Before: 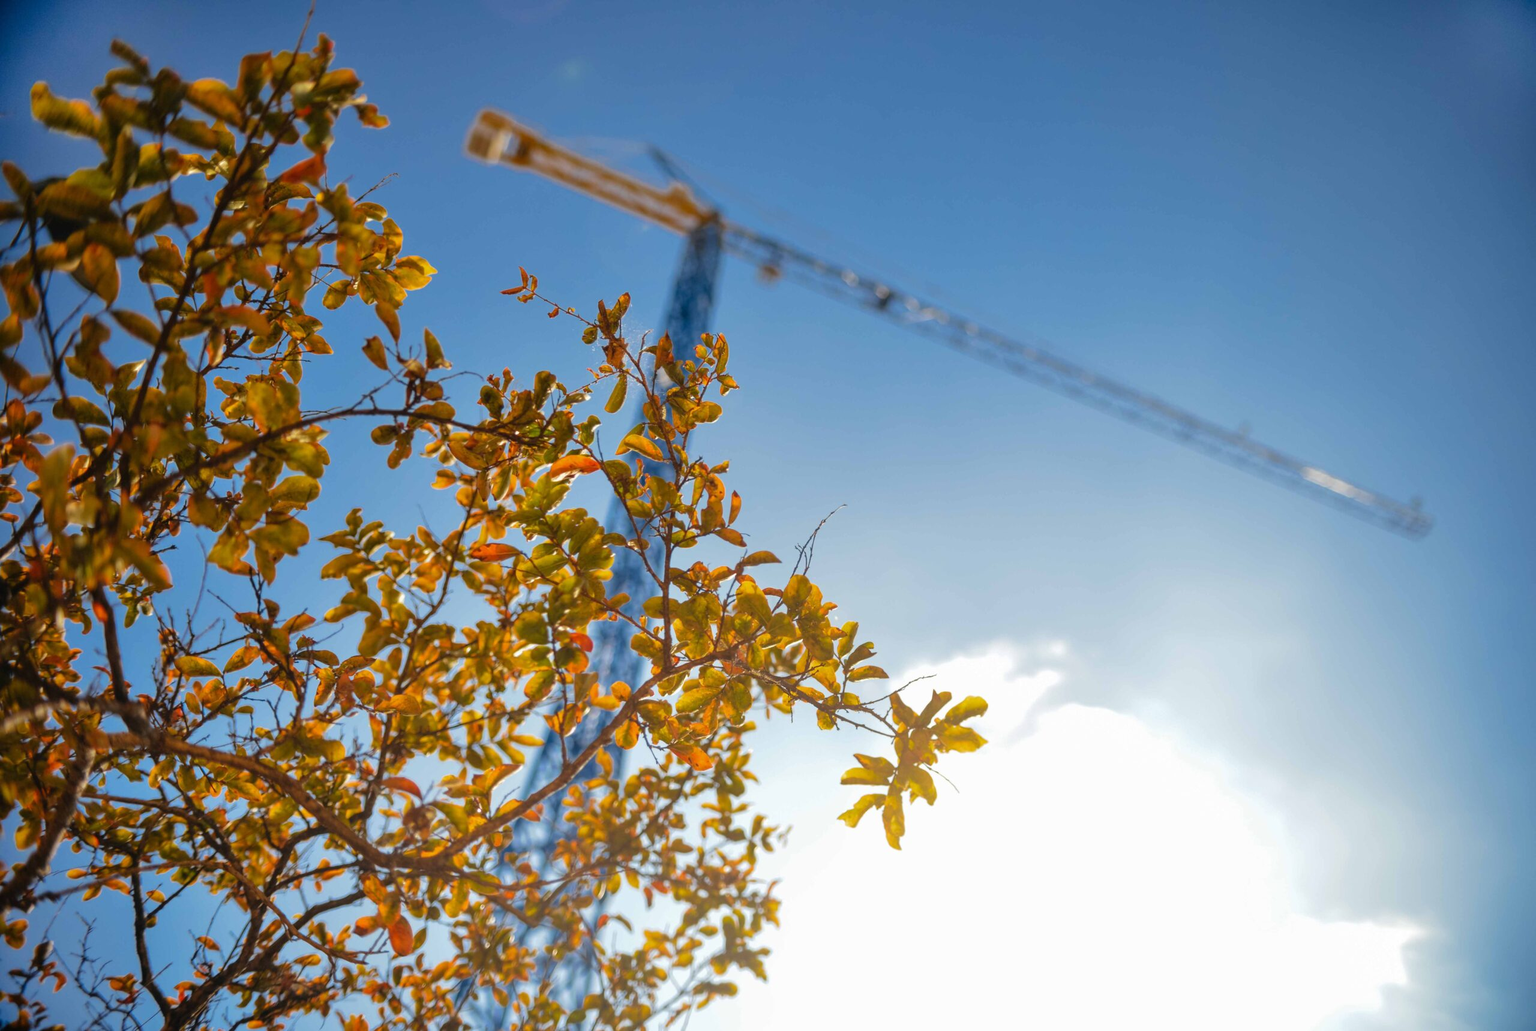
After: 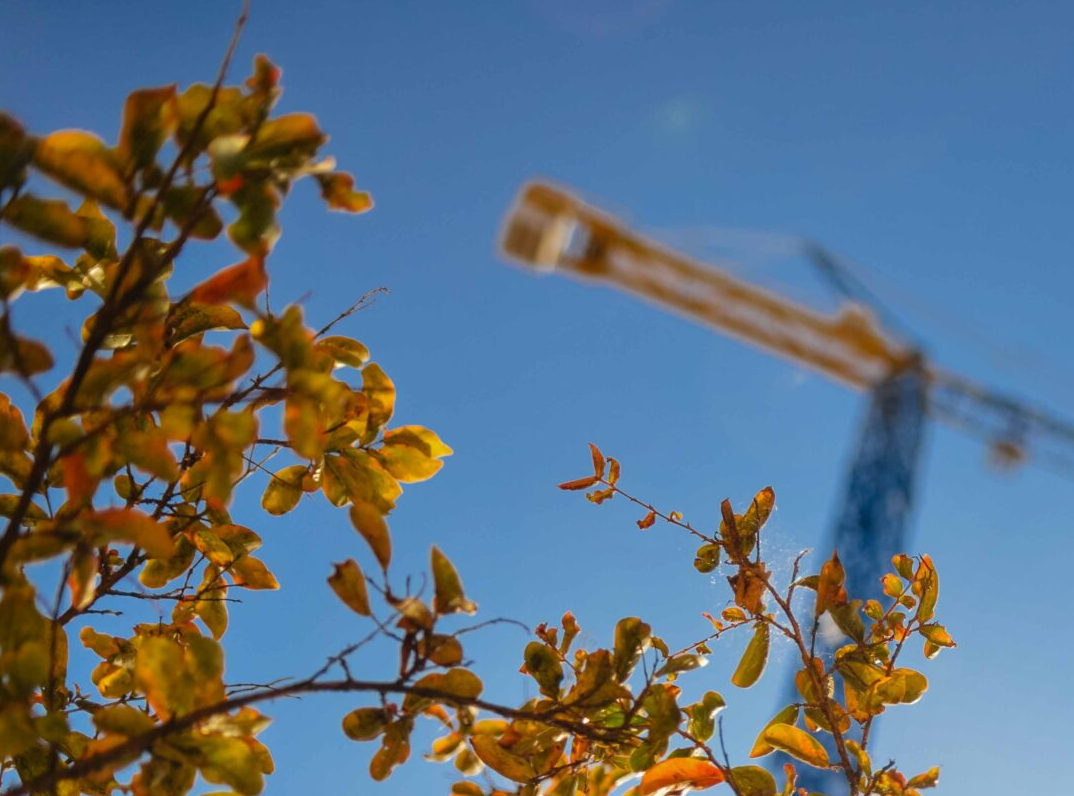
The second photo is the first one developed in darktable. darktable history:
crop and rotate: left 10.817%, top 0.062%, right 47.194%, bottom 53.626%
shadows and highlights: shadows -23.08, highlights 46.15, soften with gaussian
